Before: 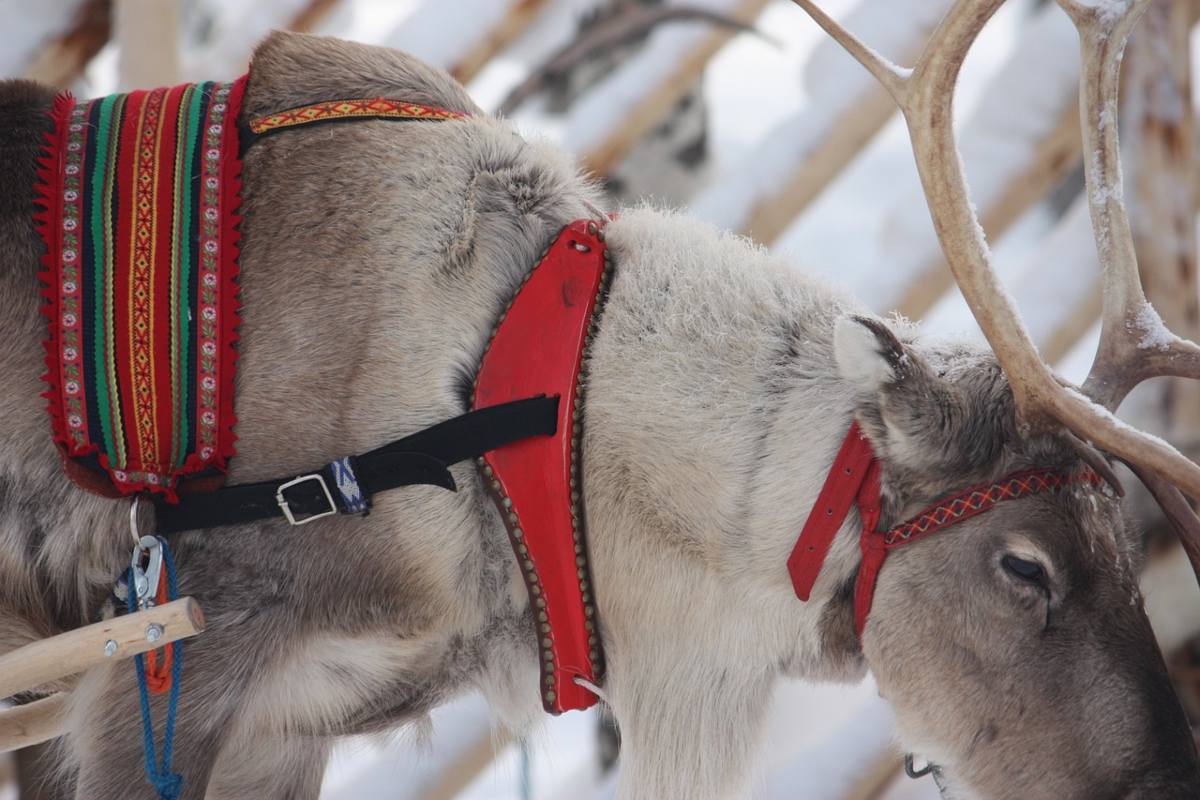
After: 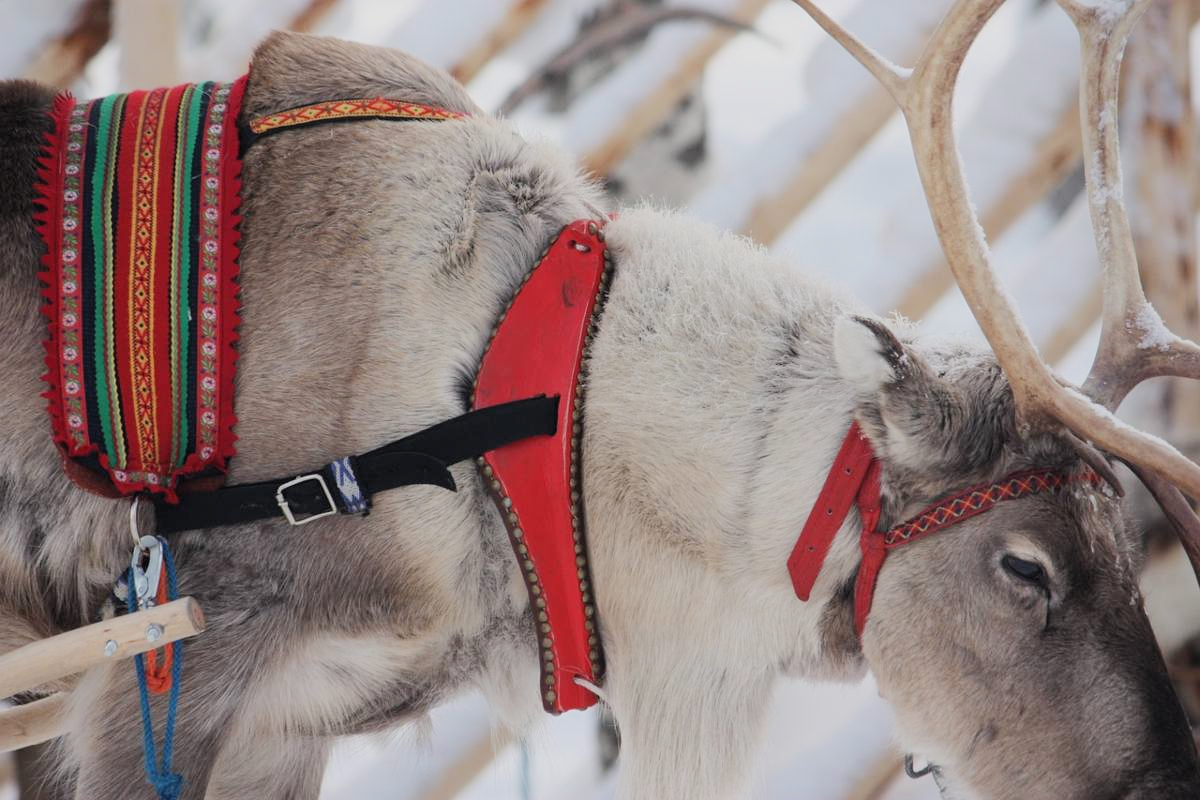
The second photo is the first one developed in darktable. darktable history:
filmic rgb: black relative exposure -7.65 EV, white relative exposure 4.56 EV, hardness 3.61
exposure: exposure 0.481 EV, compensate highlight preservation false
